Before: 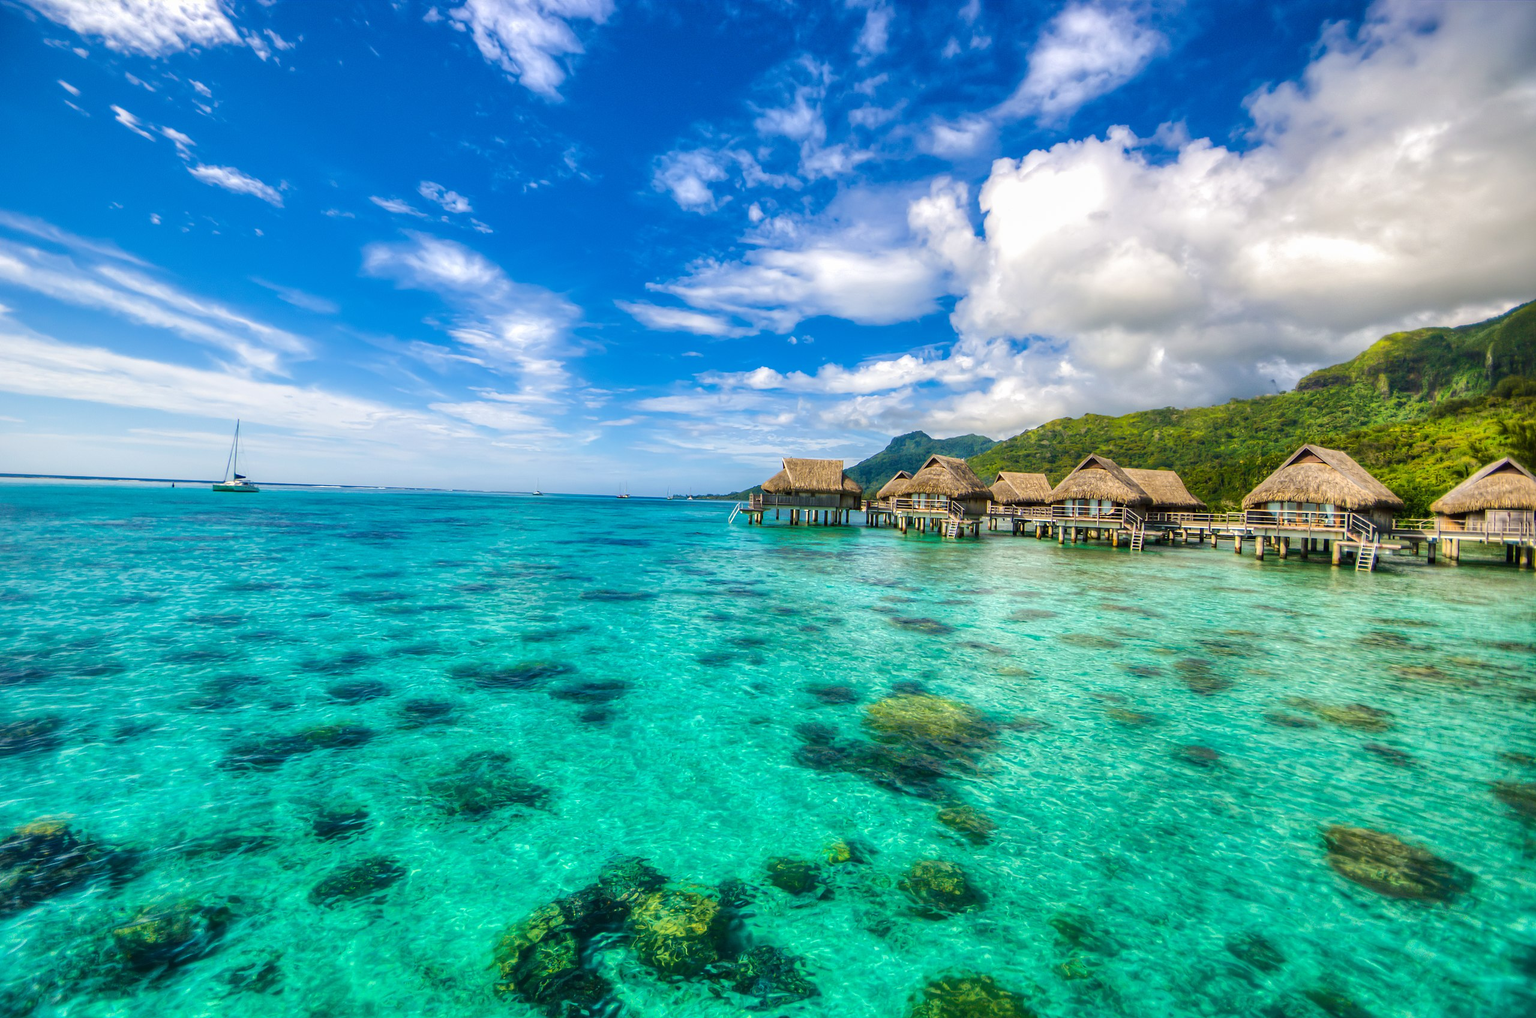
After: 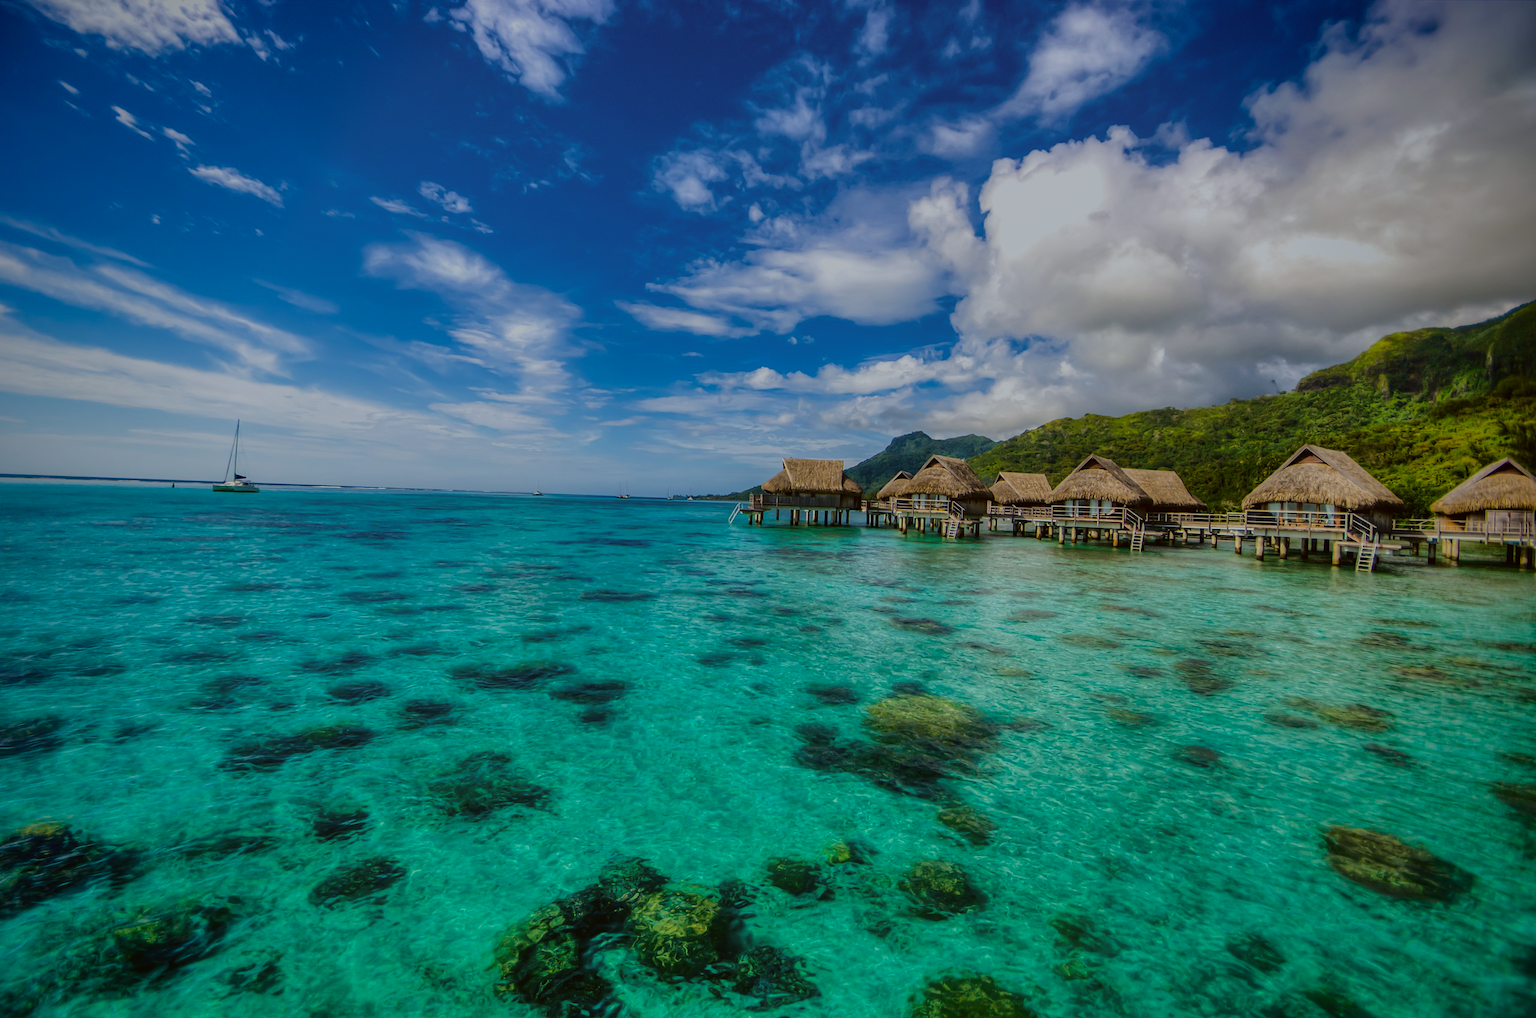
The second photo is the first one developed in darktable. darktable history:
vignetting: fall-off start 71.64%, saturation 0.387
exposure: exposure -1.484 EV, compensate exposure bias true, compensate highlight preservation false
tone curve: curves: ch0 [(0, 0) (0.003, 0.019) (0.011, 0.019) (0.025, 0.026) (0.044, 0.043) (0.069, 0.066) (0.1, 0.095) (0.136, 0.133) (0.177, 0.181) (0.224, 0.233) (0.277, 0.302) (0.335, 0.375) (0.399, 0.452) (0.468, 0.532) (0.543, 0.609) (0.623, 0.695) (0.709, 0.775) (0.801, 0.865) (0.898, 0.932) (1, 1)], color space Lab, linked channels, preserve colors none
color correction: highlights a* -3.35, highlights b* -6.87, shadows a* 2.92, shadows b* 5.44
